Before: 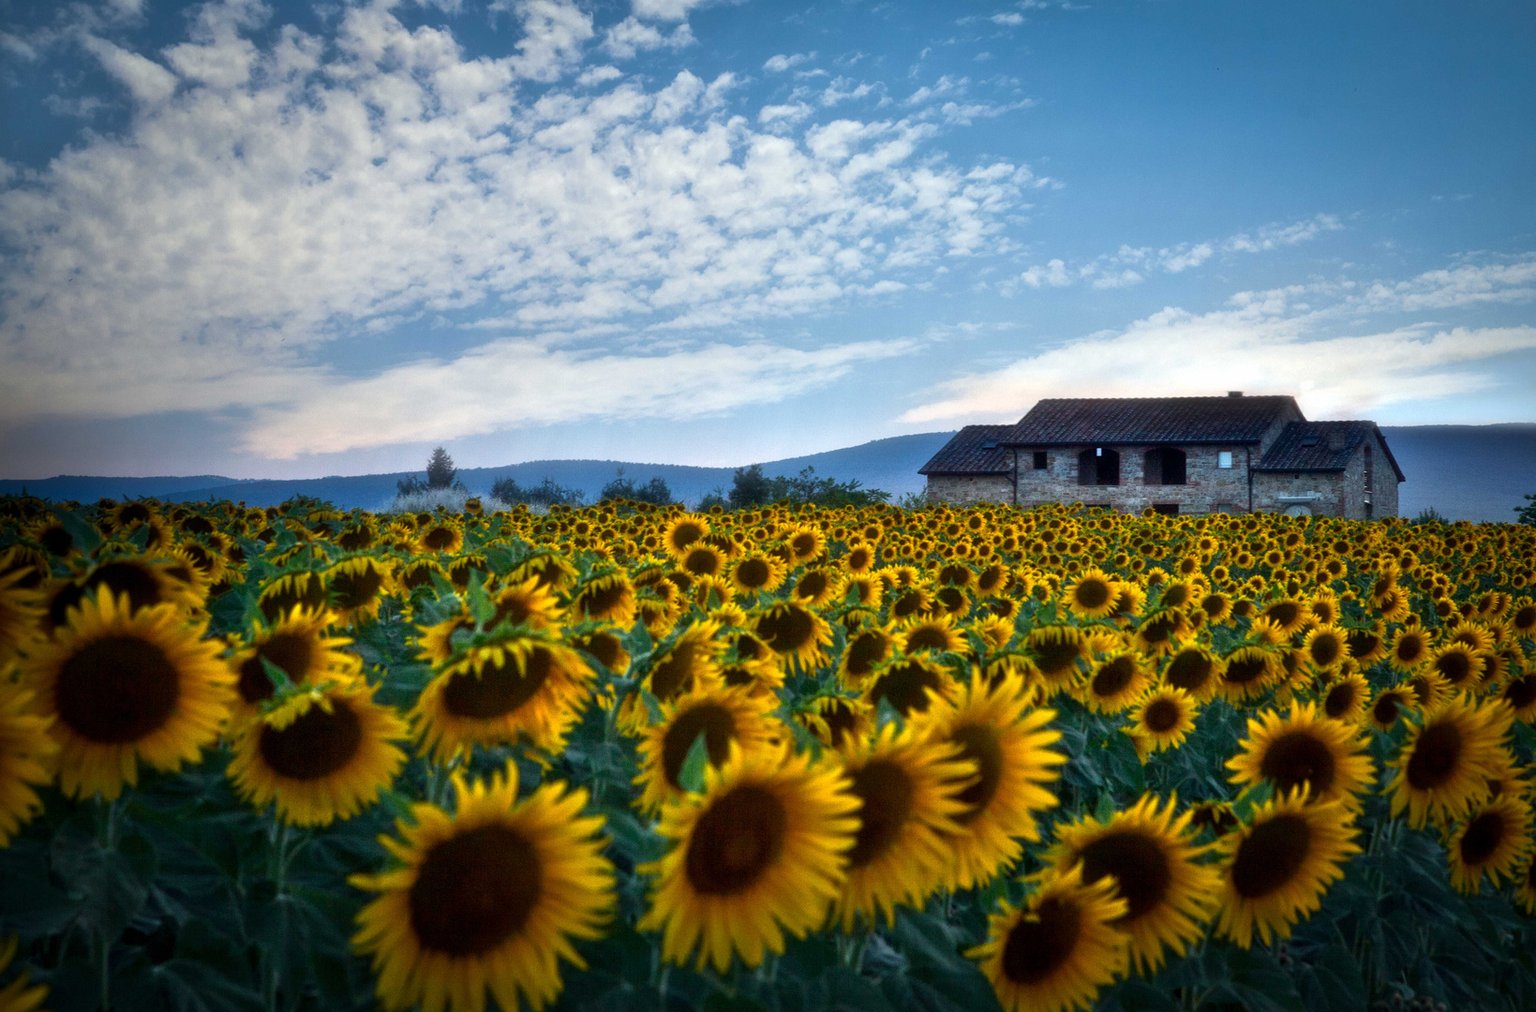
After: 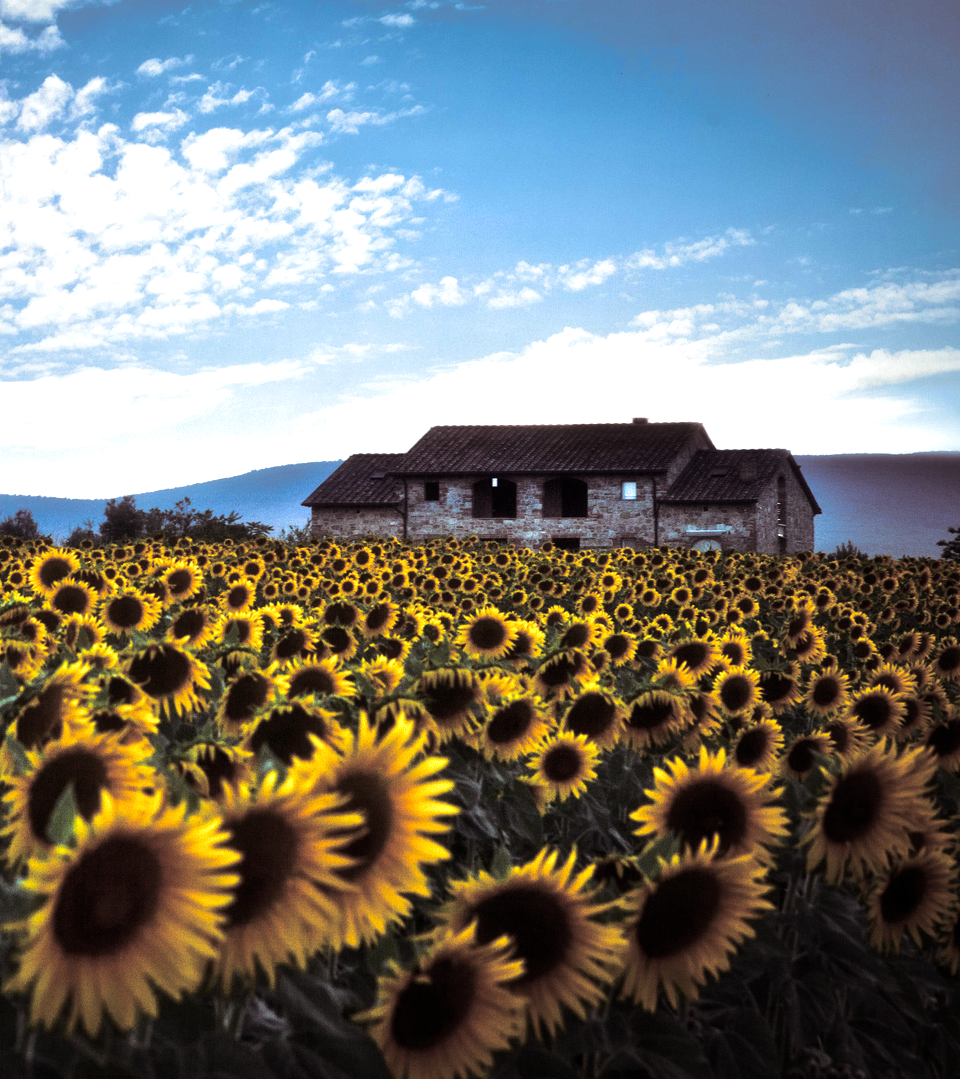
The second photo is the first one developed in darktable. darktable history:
tone equalizer: -8 EV -0.75 EV, -7 EV -0.7 EV, -6 EV -0.6 EV, -5 EV -0.4 EV, -3 EV 0.4 EV, -2 EV 0.6 EV, -1 EV 0.7 EV, +0 EV 0.75 EV, edges refinement/feathering 500, mask exposure compensation -1.57 EV, preserve details no
split-toning: shadows › saturation 0.24, highlights › hue 54°, highlights › saturation 0.24
crop: left 41.402%
